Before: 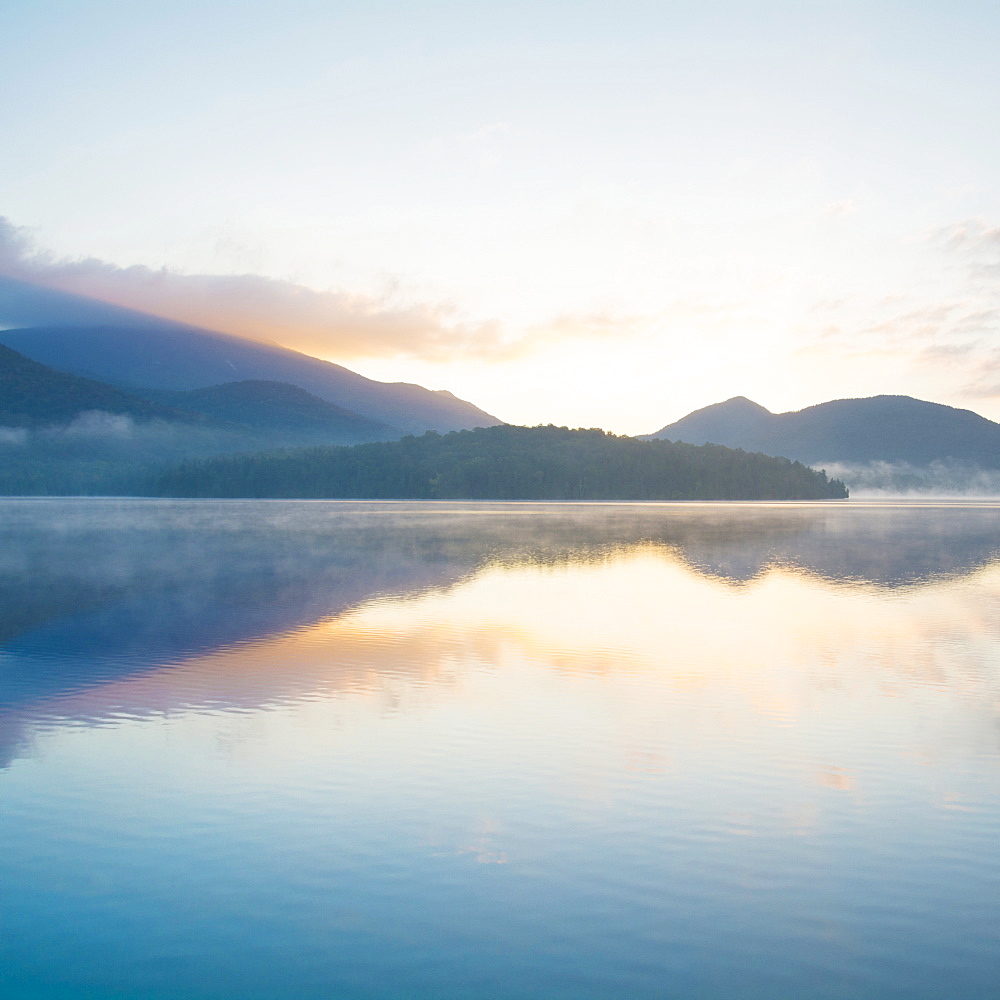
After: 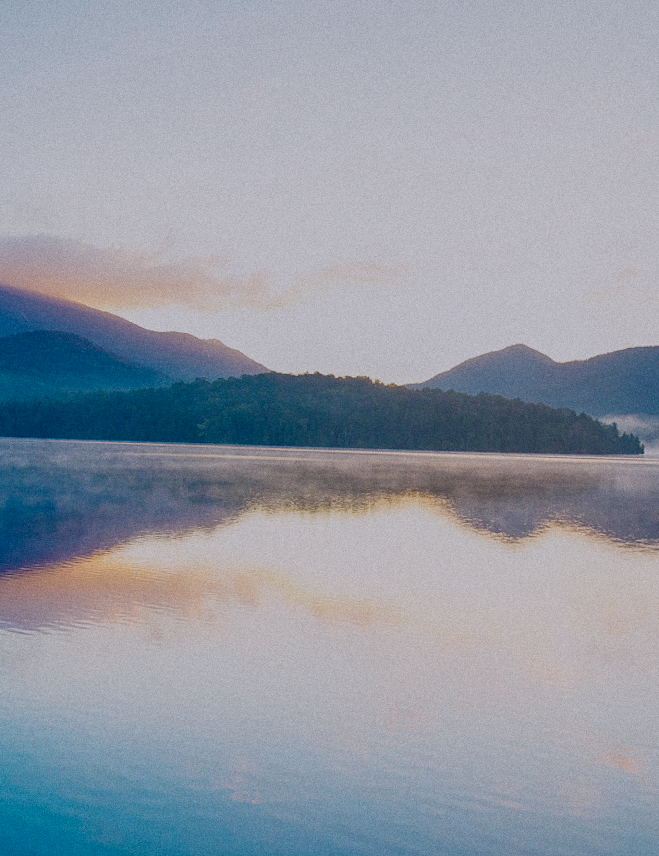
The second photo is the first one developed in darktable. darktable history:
haze removal: compatibility mode true, adaptive false
local contrast: on, module defaults
grain: coarseness 0.09 ISO
rotate and perspective: rotation 1.69°, lens shift (vertical) -0.023, lens shift (horizontal) -0.291, crop left 0.025, crop right 0.988, crop top 0.092, crop bottom 0.842
crop and rotate: left 15.546%, right 17.787%
filmic rgb: middle gray luminance 30%, black relative exposure -9 EV, white relative exposure 7 EV, threshold 6 EV, target black luminance 0%, hardness 2.94, latitude 2.04%, contrast 0.963, highlights saturation mix 5%, shadows ↔ highlights balance 12.16%, add noise in highlights 0, preserve chrominance no, color science v3 (2019), use custom middle-gray values true, iterations of high-quality reconstruction 0, contrast in highlights soft, enable highlight reconstruction true
white balance: red 1.004, blue 1.096
